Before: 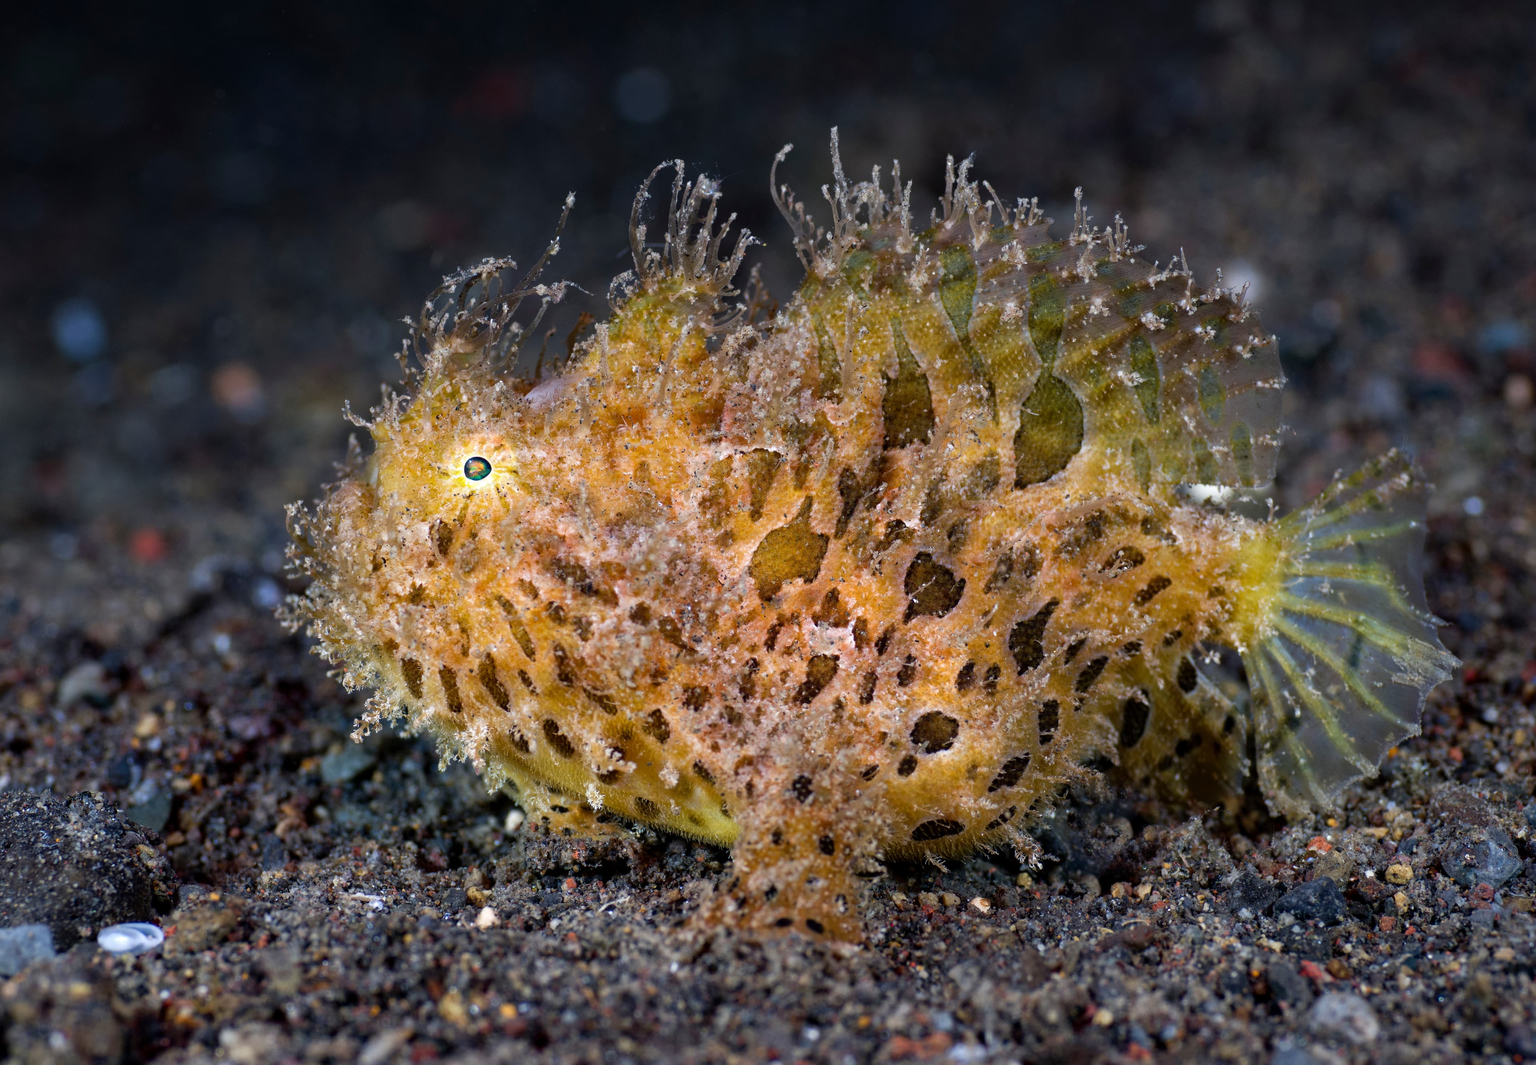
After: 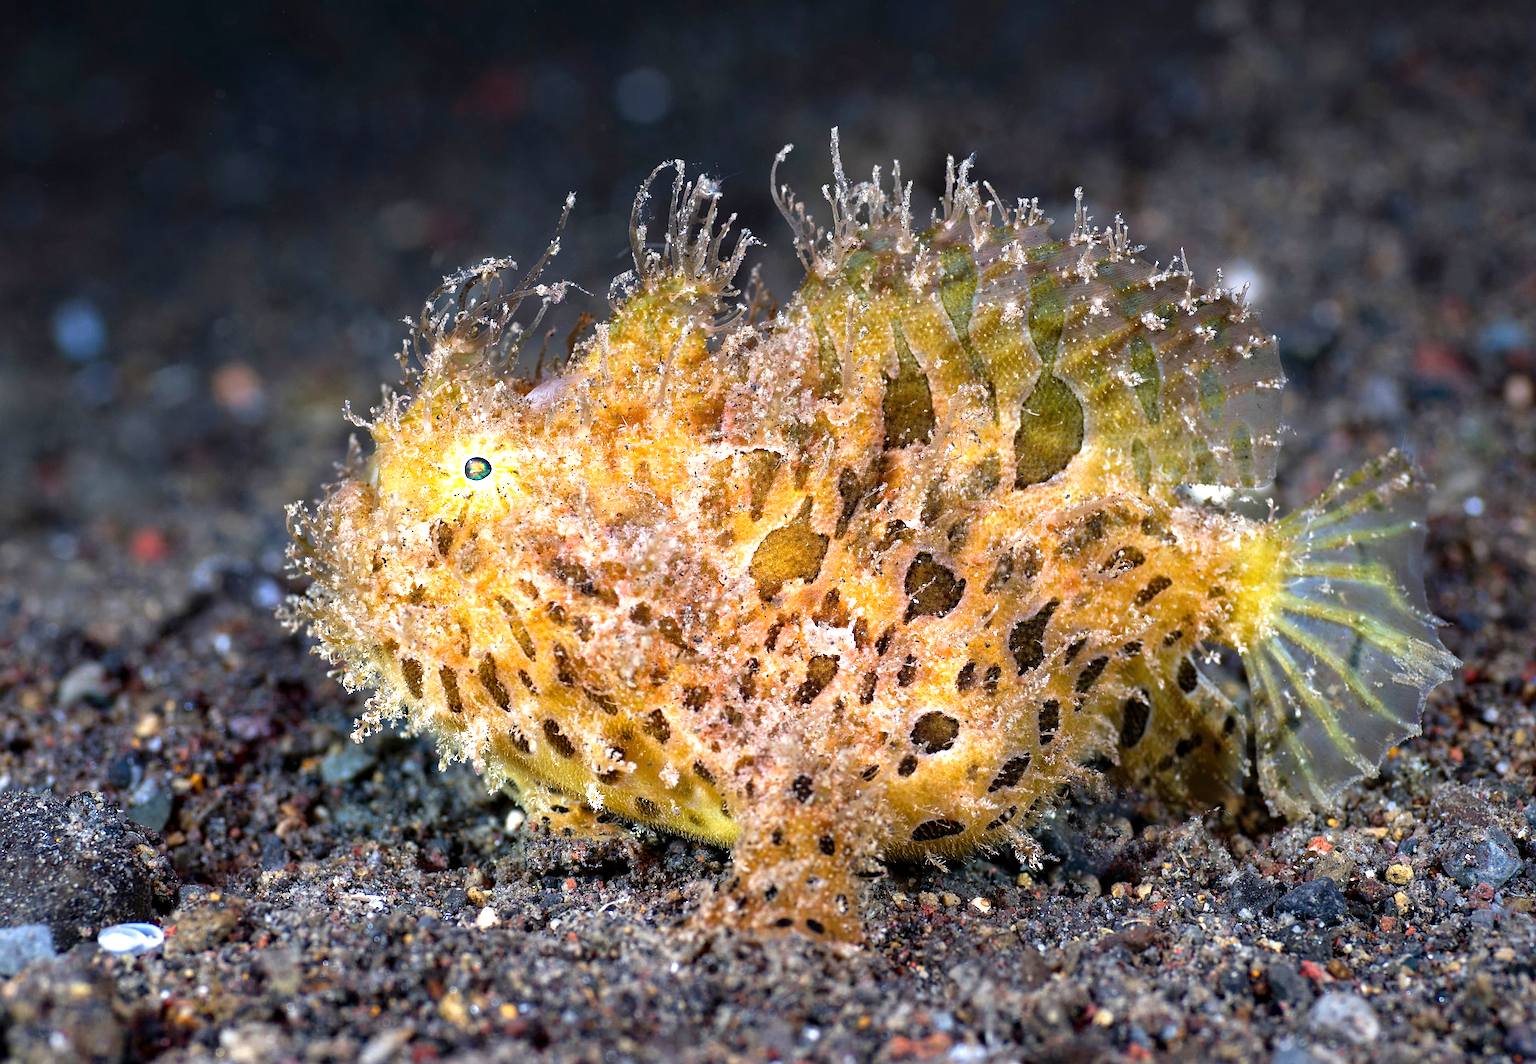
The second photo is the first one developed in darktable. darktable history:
exposure: exposure 0.943 EV, compensate highlight preservation false
sharpen: on, module defaults
